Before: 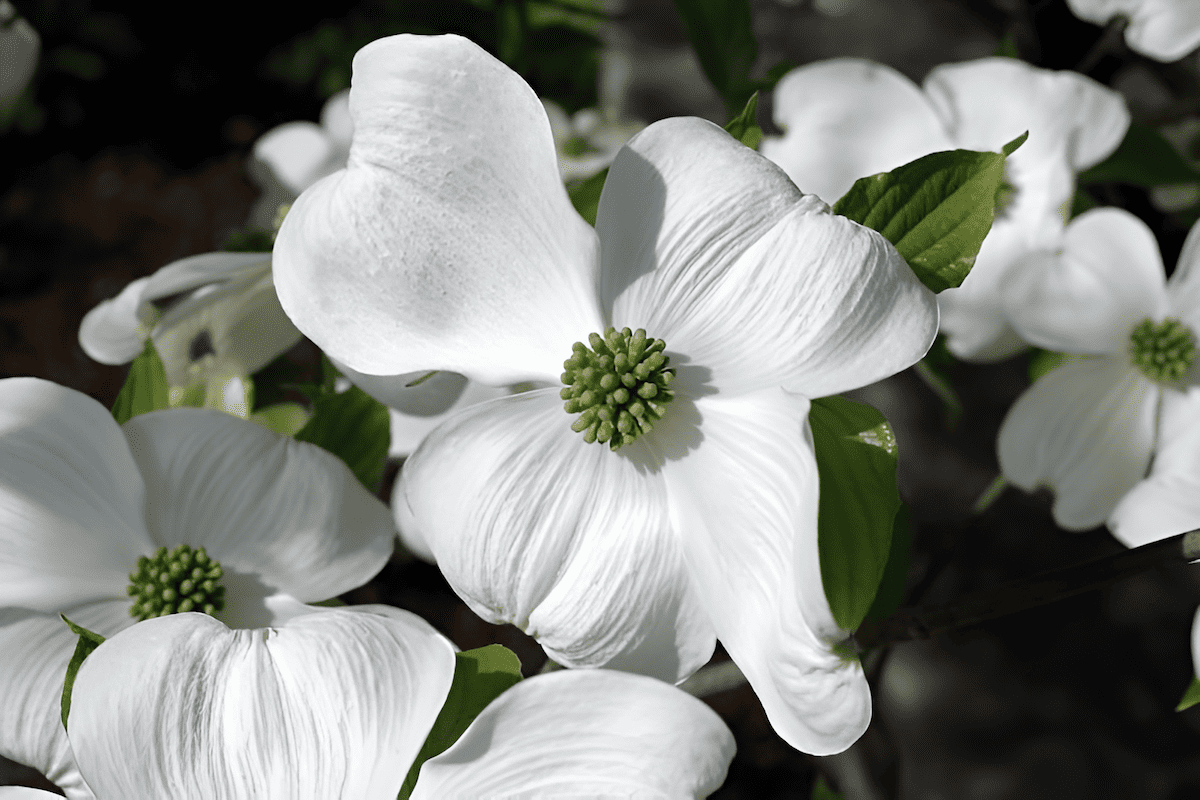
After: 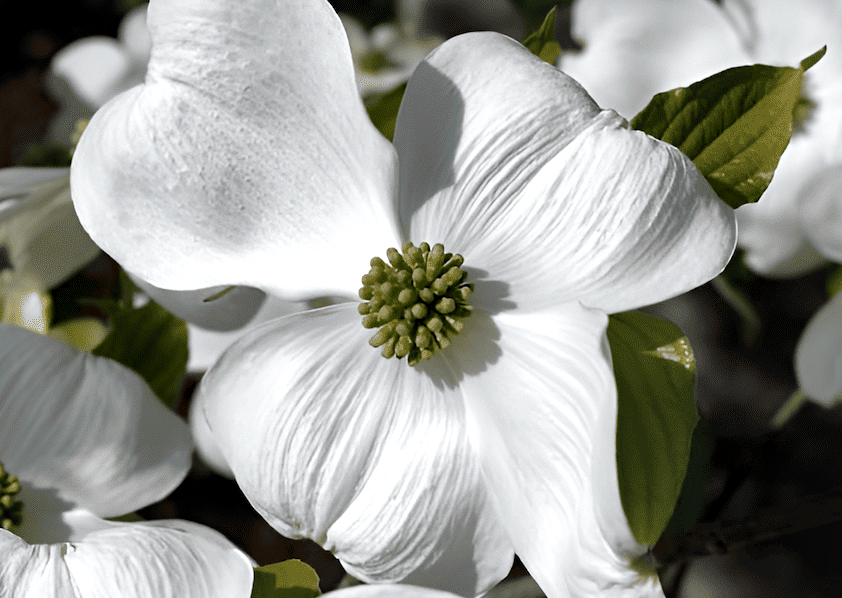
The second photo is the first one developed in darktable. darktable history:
local contrast: mode bilateral grid, contrast 26, coarseness 48, detail 151%, midtone range 0.2
color zones: curves: ch1 [(0.309, 0.524) (0.41, 0.329) (0.508, 0.509)]; ch2 [(0.25, 0.457) (0.75, 0.5)], mix 100.09%
crop and rotate: left 16.91%, top 10.65%, right 12.878%, bottom 14.581%
